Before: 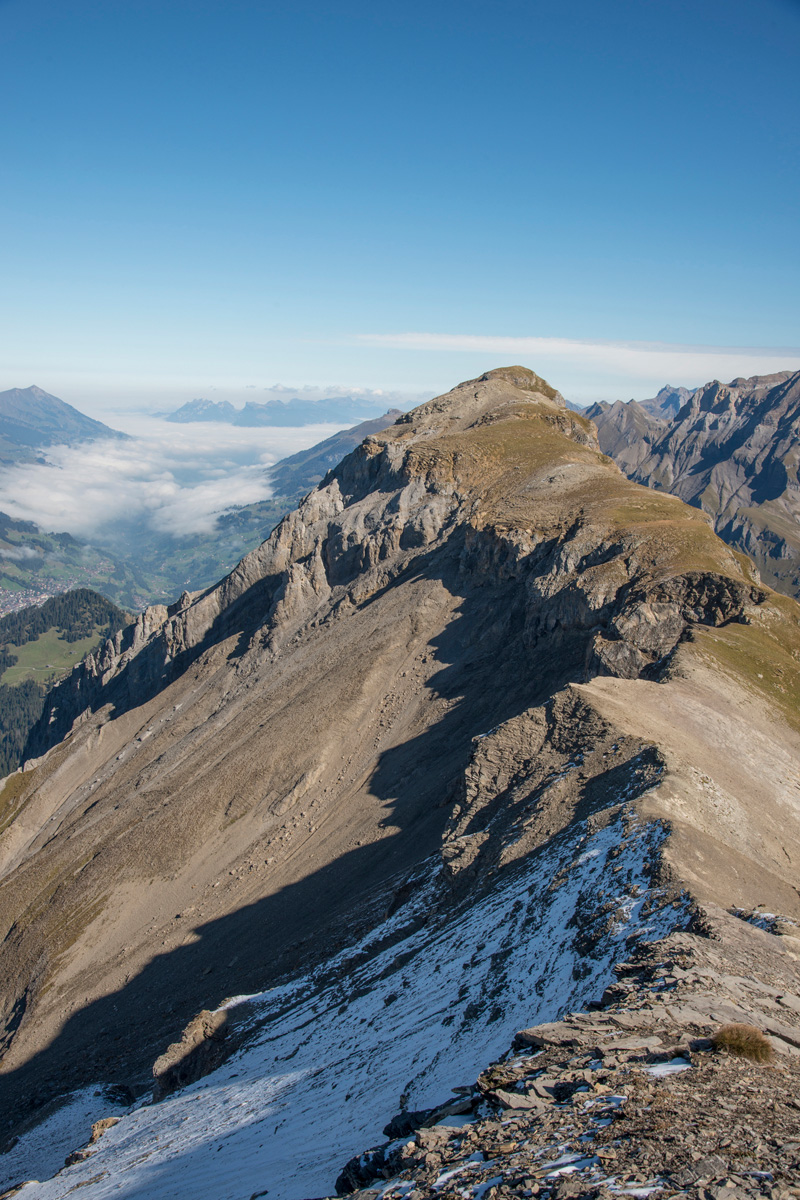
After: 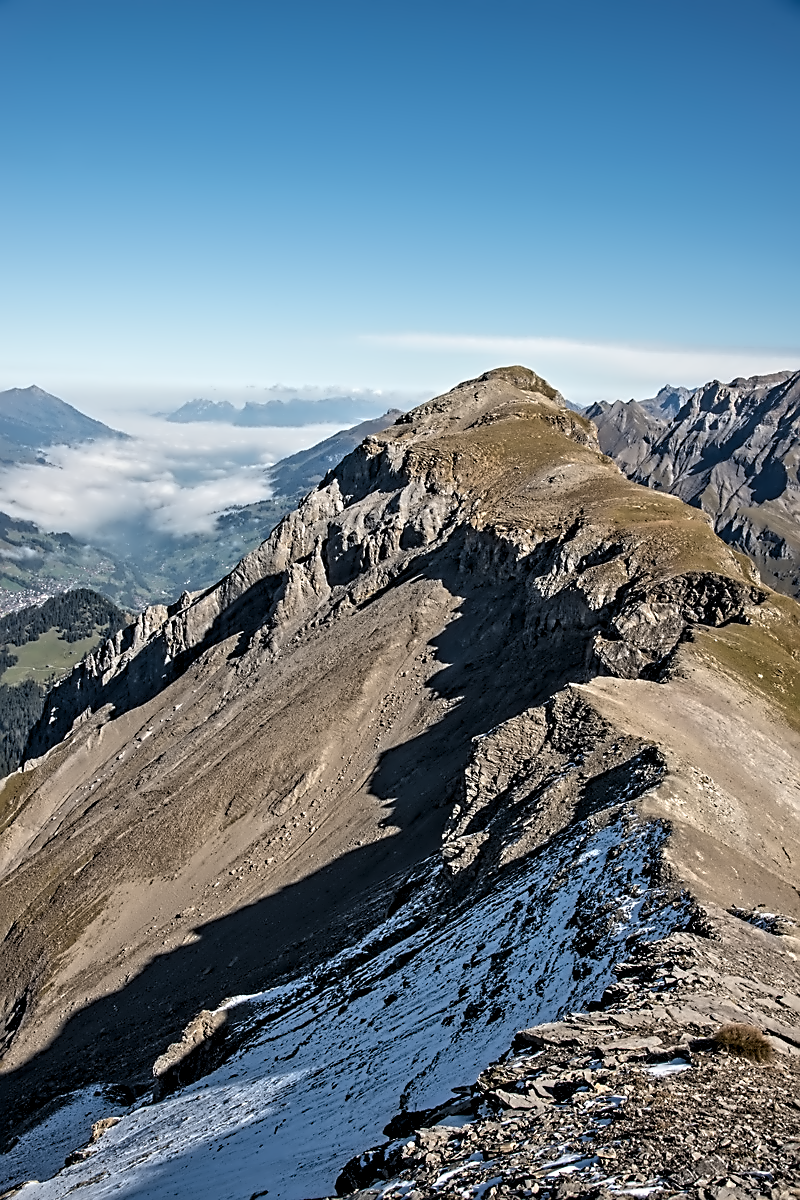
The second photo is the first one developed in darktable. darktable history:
contrast equalizer: octaves 7, y [[0.5, 0.542, 0.583, 0.625, 0.667, 0.708], [0.5 ×6], [0.5 ×6], [0, 0.033, 0.067, 0.1, 0.133, 0.167], [0, 0.05, 0.1, 0.15, 0.2, 0.25]]
levels: levels [0.031, 0.5, 0.969]
sharpen: on, module defaults
